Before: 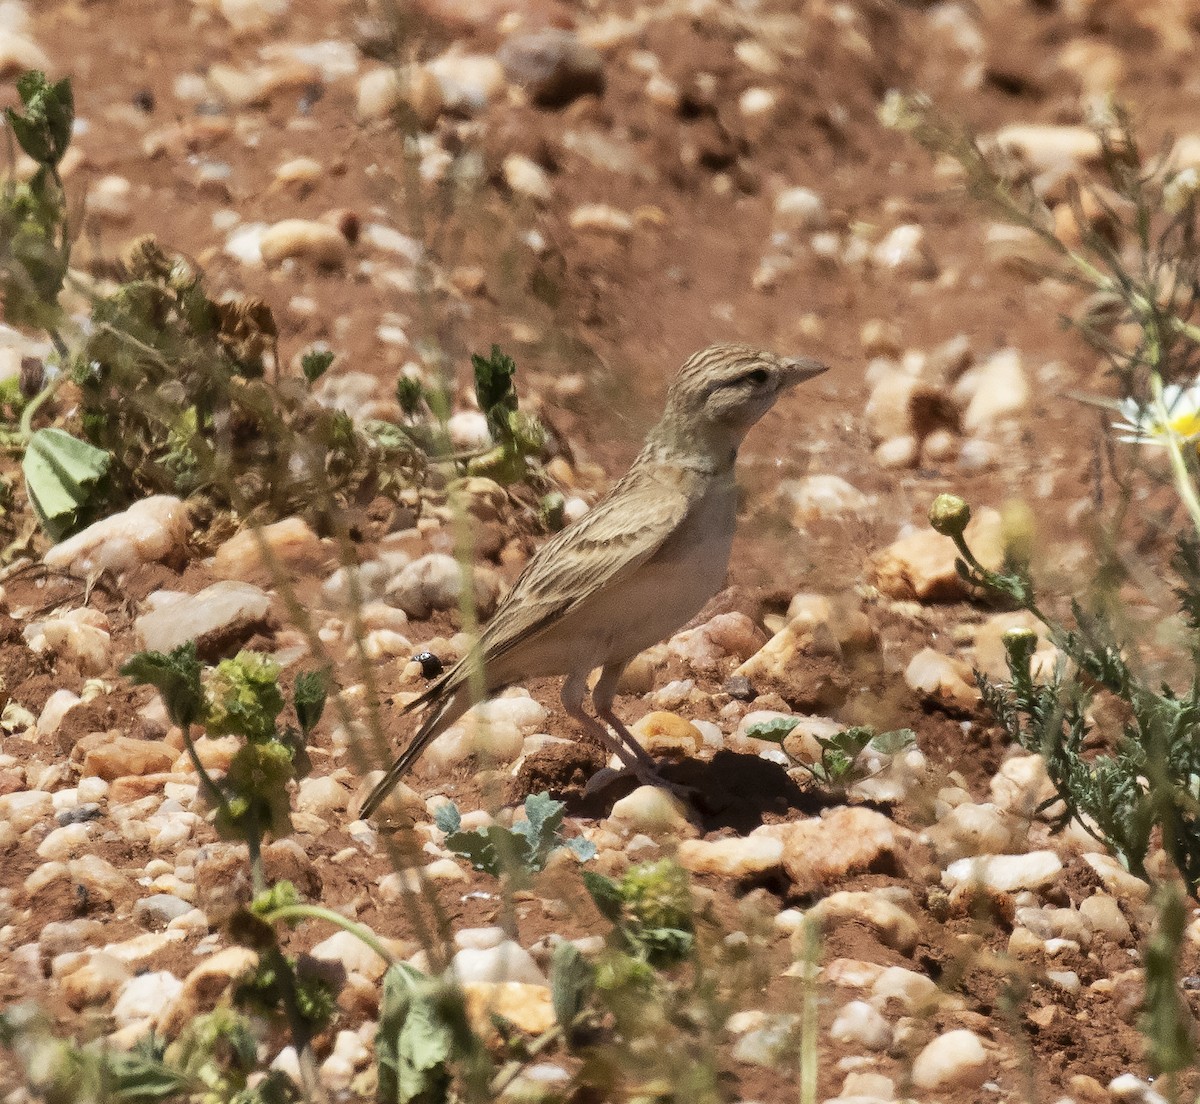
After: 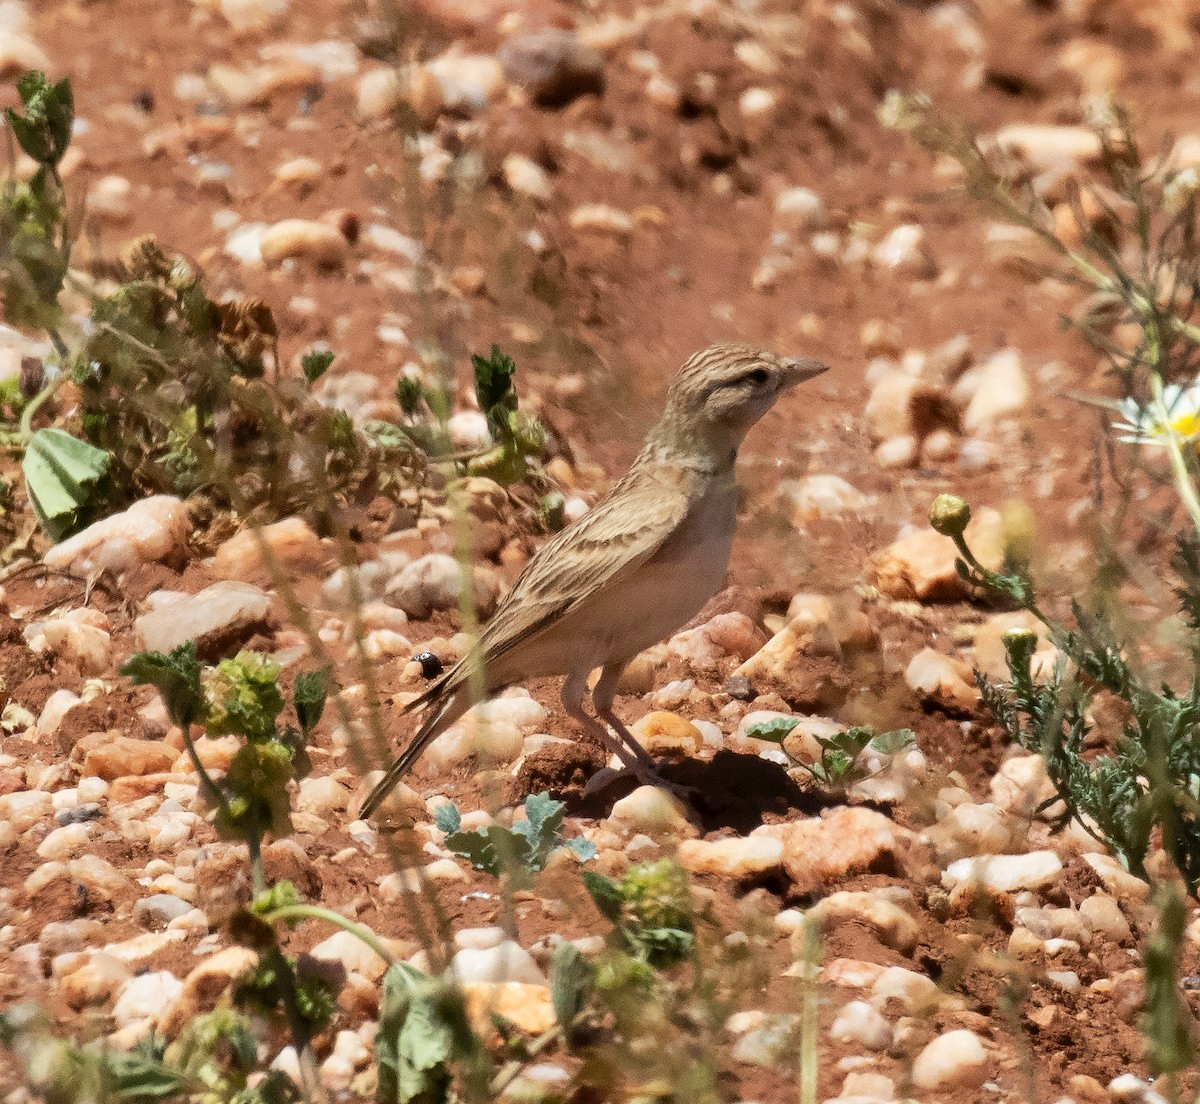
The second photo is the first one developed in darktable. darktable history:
color calibration: illuminant same as pipeline (D50), adaptation XYZ, x 0.346, y 0.358, temperature 5017.81 K
